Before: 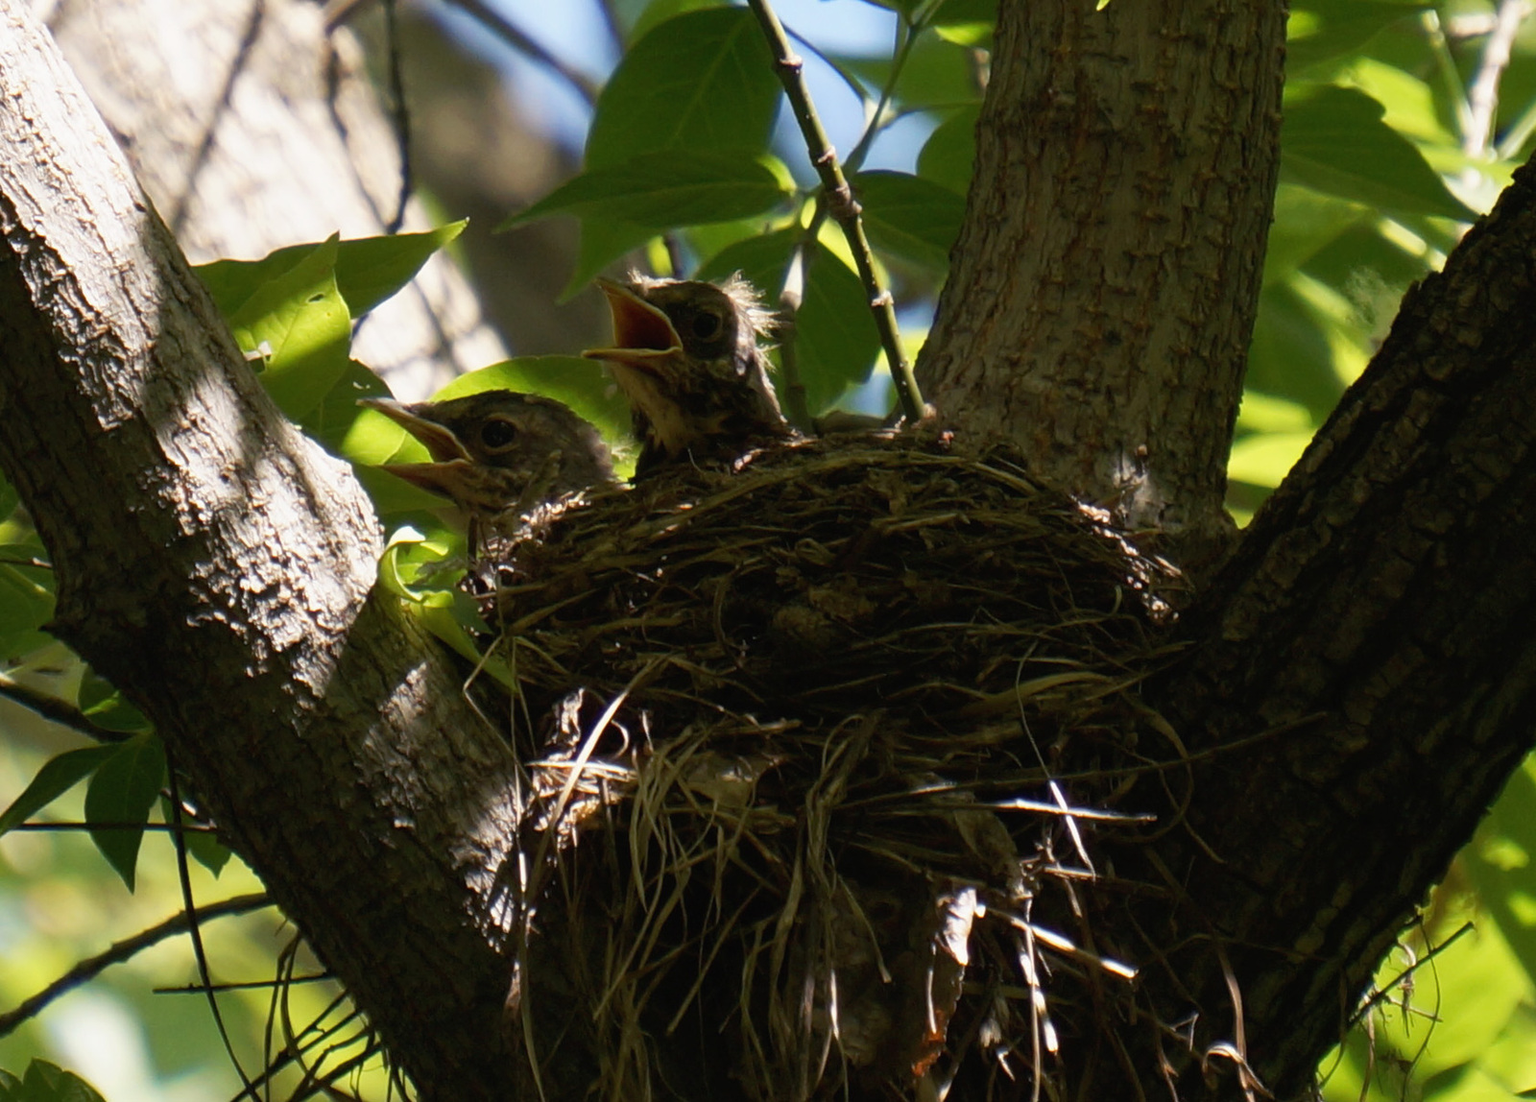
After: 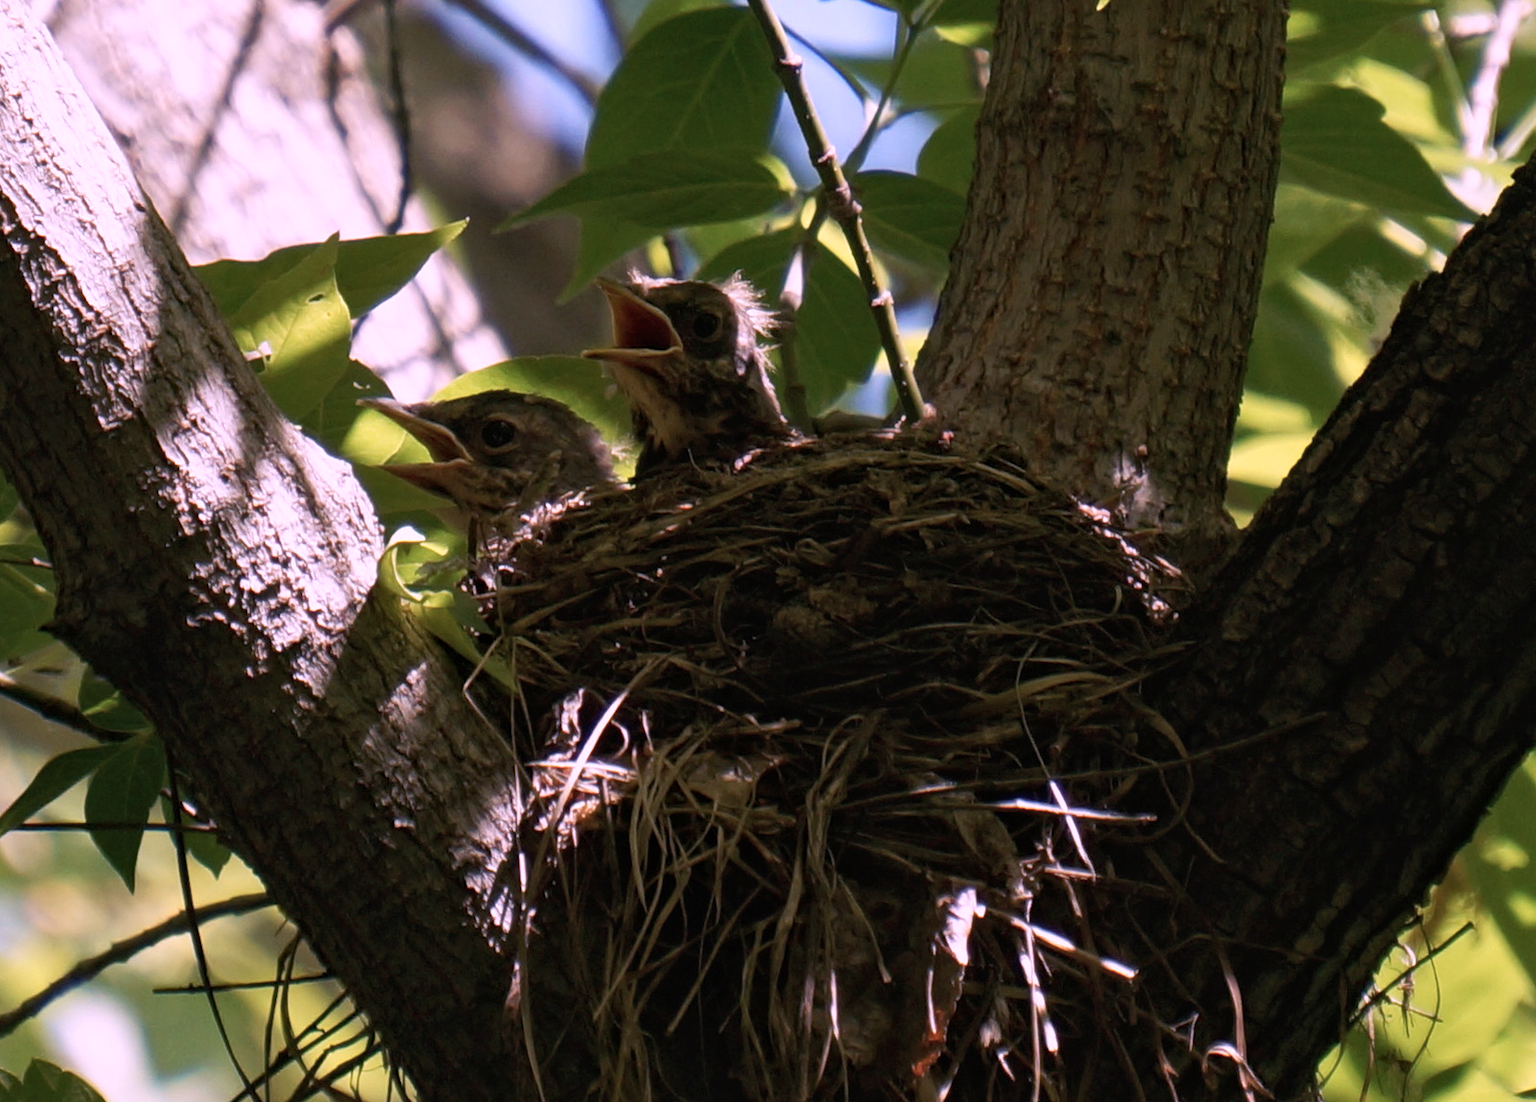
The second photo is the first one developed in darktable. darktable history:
color correction: highlights a* 16.19, highlights b* -19.89
local contrast: mode bilateral grid, contrast 28, coarseness 16, detail 116%, midtone range 0.2
